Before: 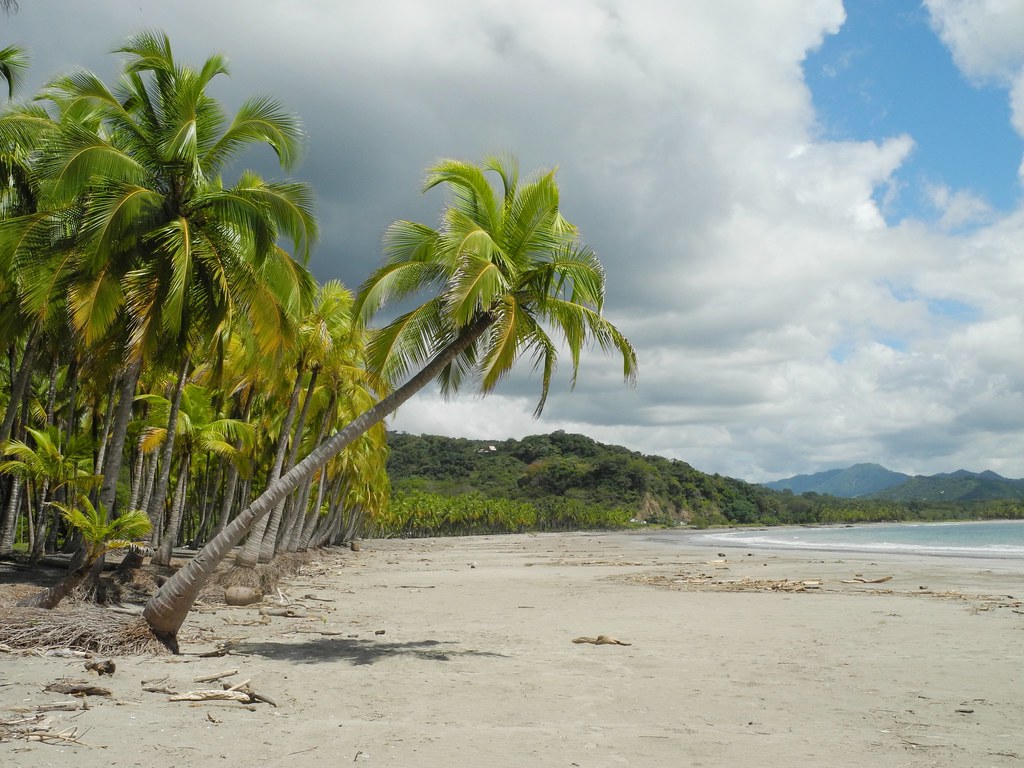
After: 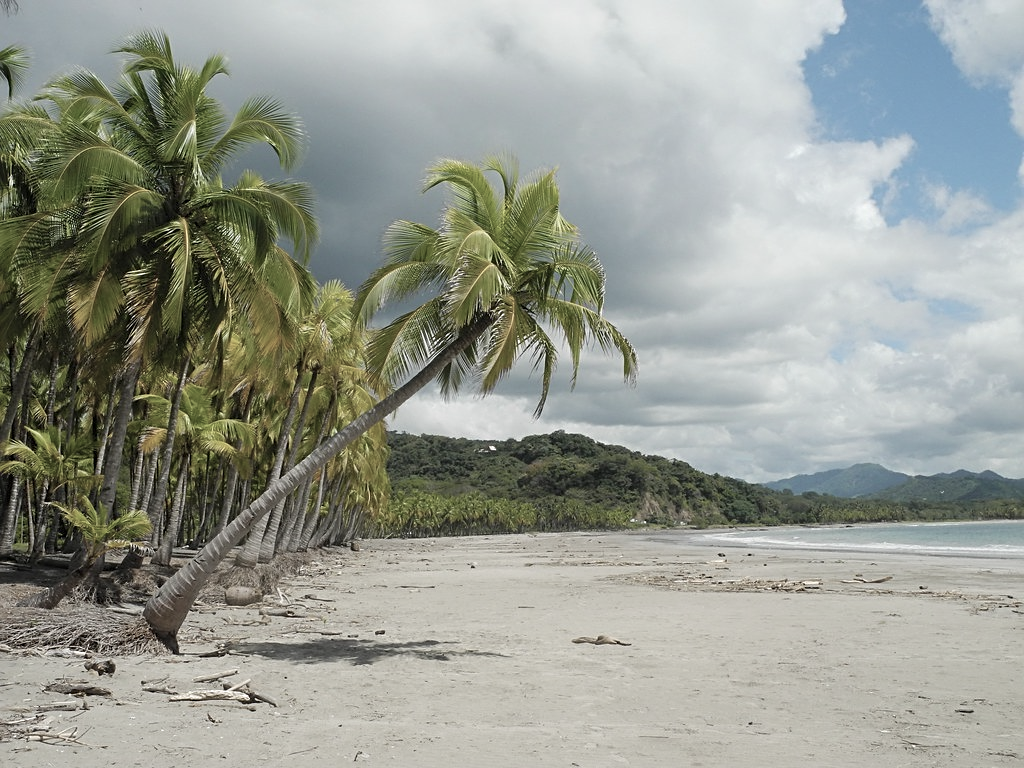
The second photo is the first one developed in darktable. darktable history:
color zones: curves: ch0 [(0, 0.559) (0.153, 0.551) (0.229, 0.5) (0.429, 0.5) (0.571, 0.5) (0.714, 0.5) (0.857, 0.5) (1, 0.559)]; ch1 [(0, 0.417) (0.112, 0.336) (0.213, 0.26) (0.429, 0.34) (0.571, 0.35) (0.683, 0.331) (0.857, 0.344) (1, 0.417)]
sharpen: radius 2.526, amount 0.335
color calibration: illuminant same as pipeline (D50), adaptation XYZ, x 0.346, y 0.359, temperature 5012.31 K
color correction: highlights b* 0.027, saturation 0.992
